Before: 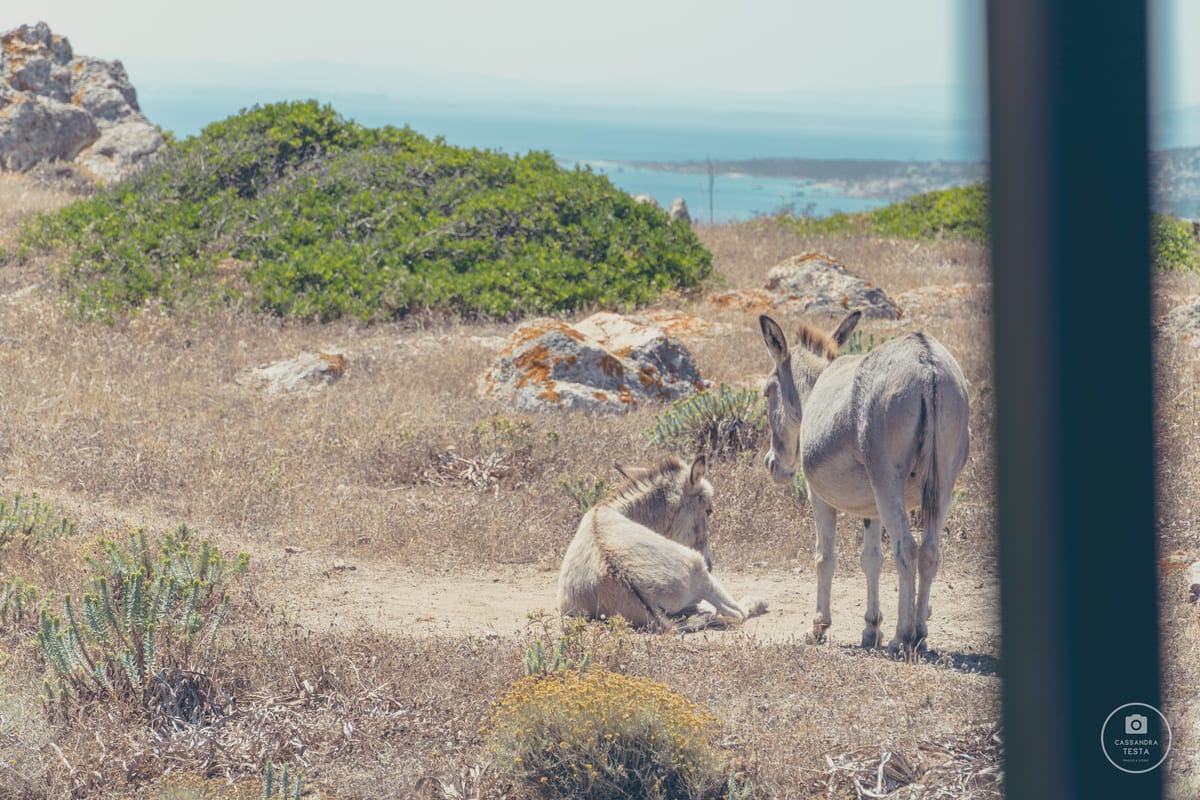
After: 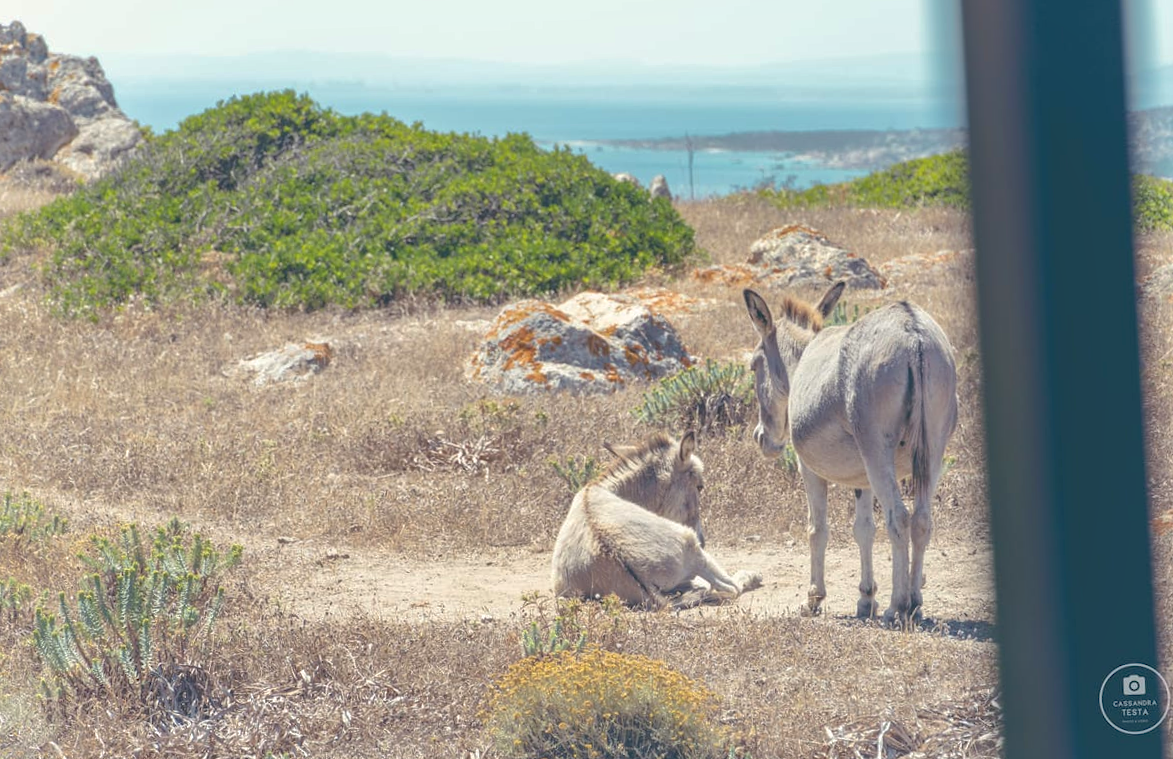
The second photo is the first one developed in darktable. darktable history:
exposure: exposure 0.376 EV, compensate highlight preservation false
shadows and highlights: on, module defaults
rotate and perspective: rotation -2°, crop left 0.022, crop right 0.978, crop top 0.049, crop bottom 0.951
